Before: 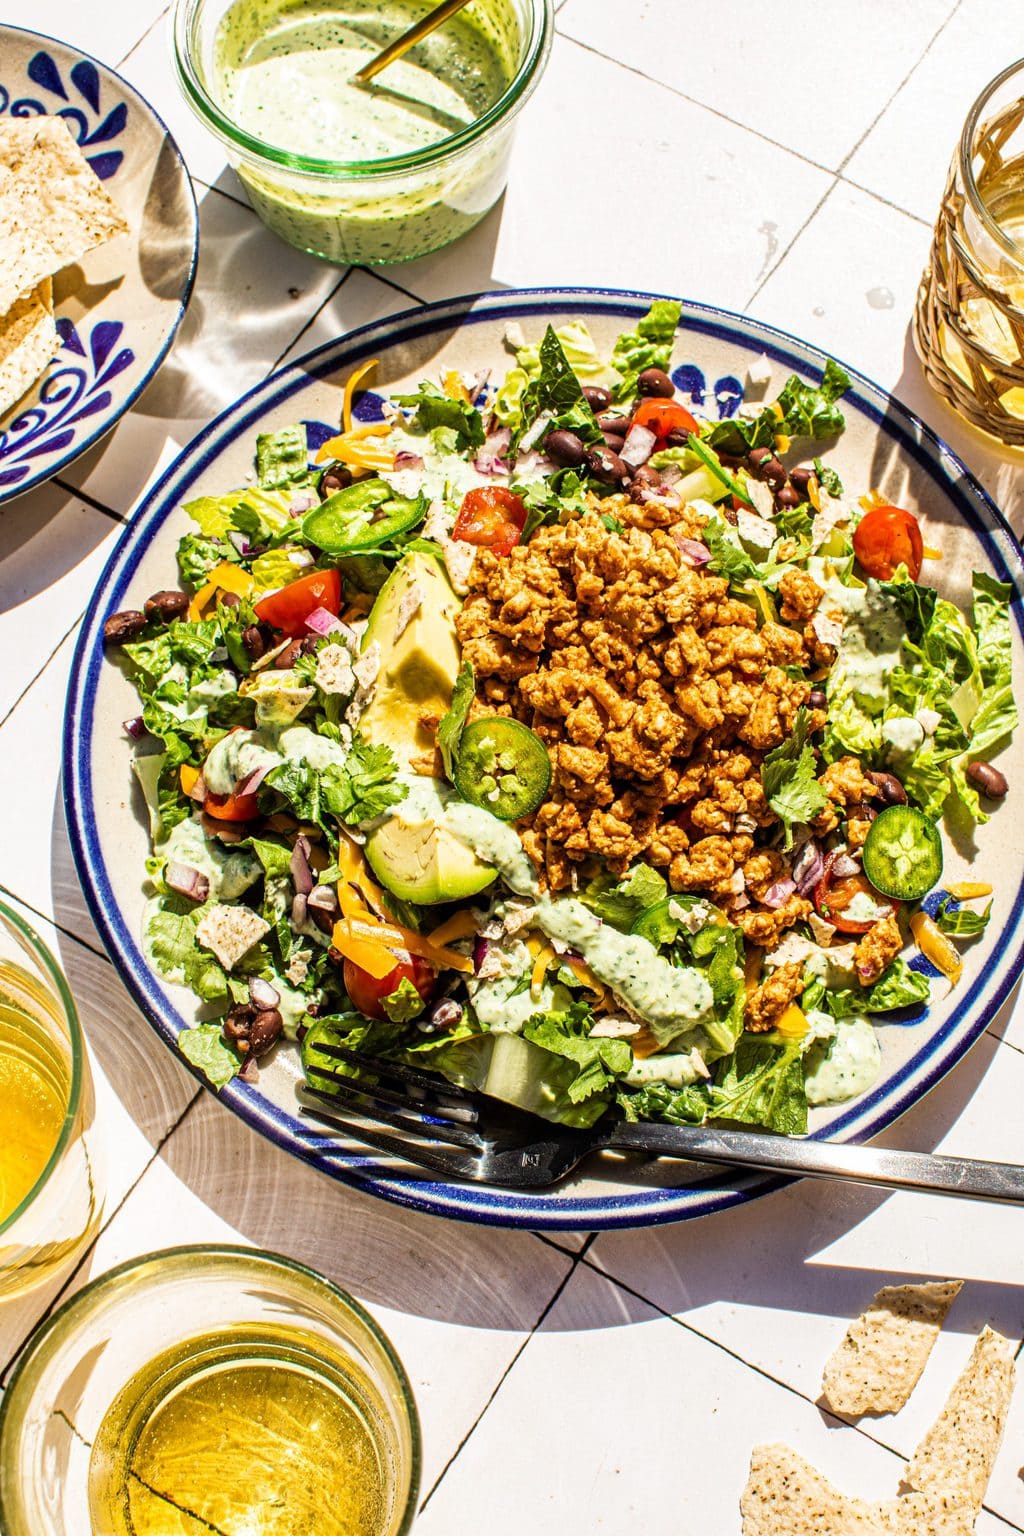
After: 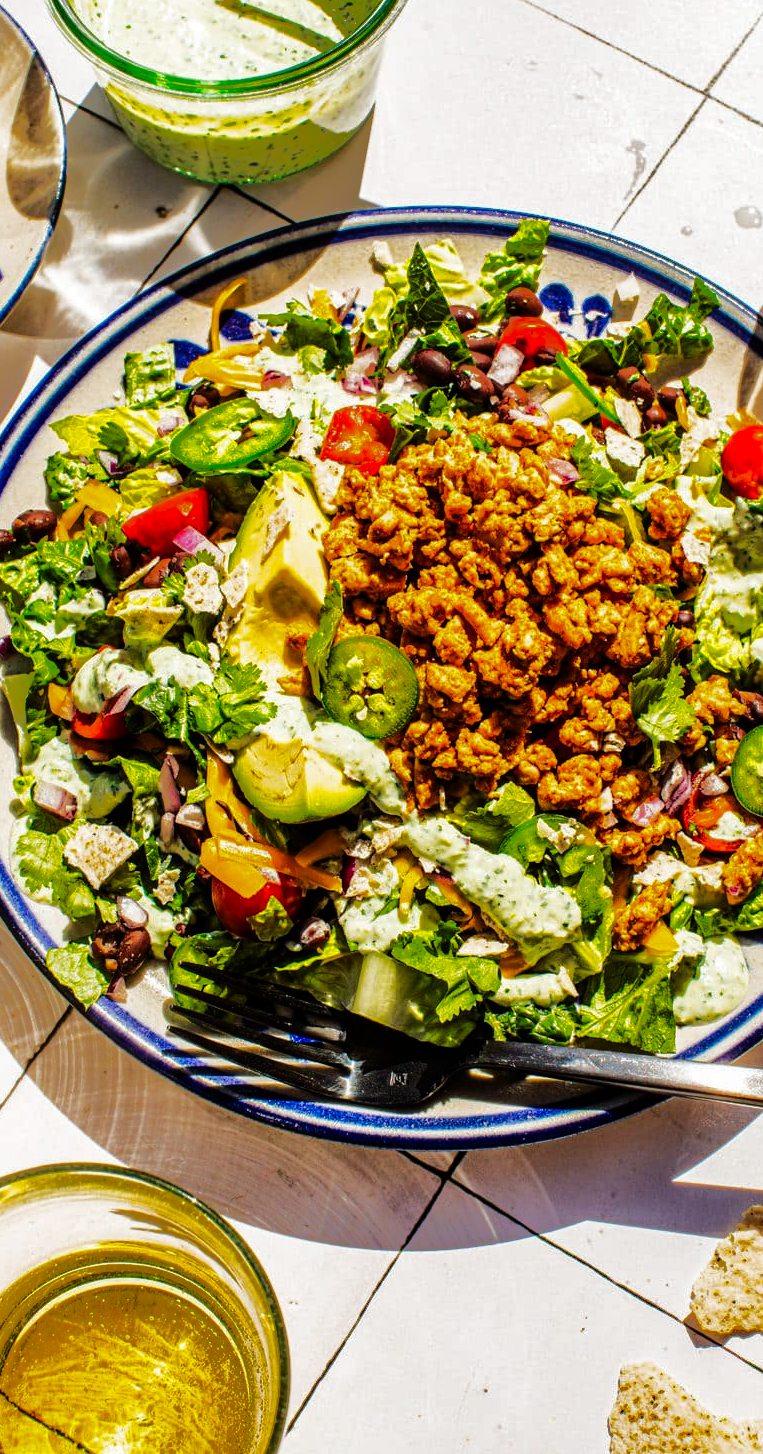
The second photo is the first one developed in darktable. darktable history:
tone curve: curves: ch0 [(0, 0) (0.137, 0.063) (0.255, 0.176) (0.502, 0.502) (0.749, 0.839) (1, 1)], preserve colors none
crop and rotate: left 12.955%, top 5.324%, right 12.518%
shadows and highlights: shadows -18.46, highlights -73.48
